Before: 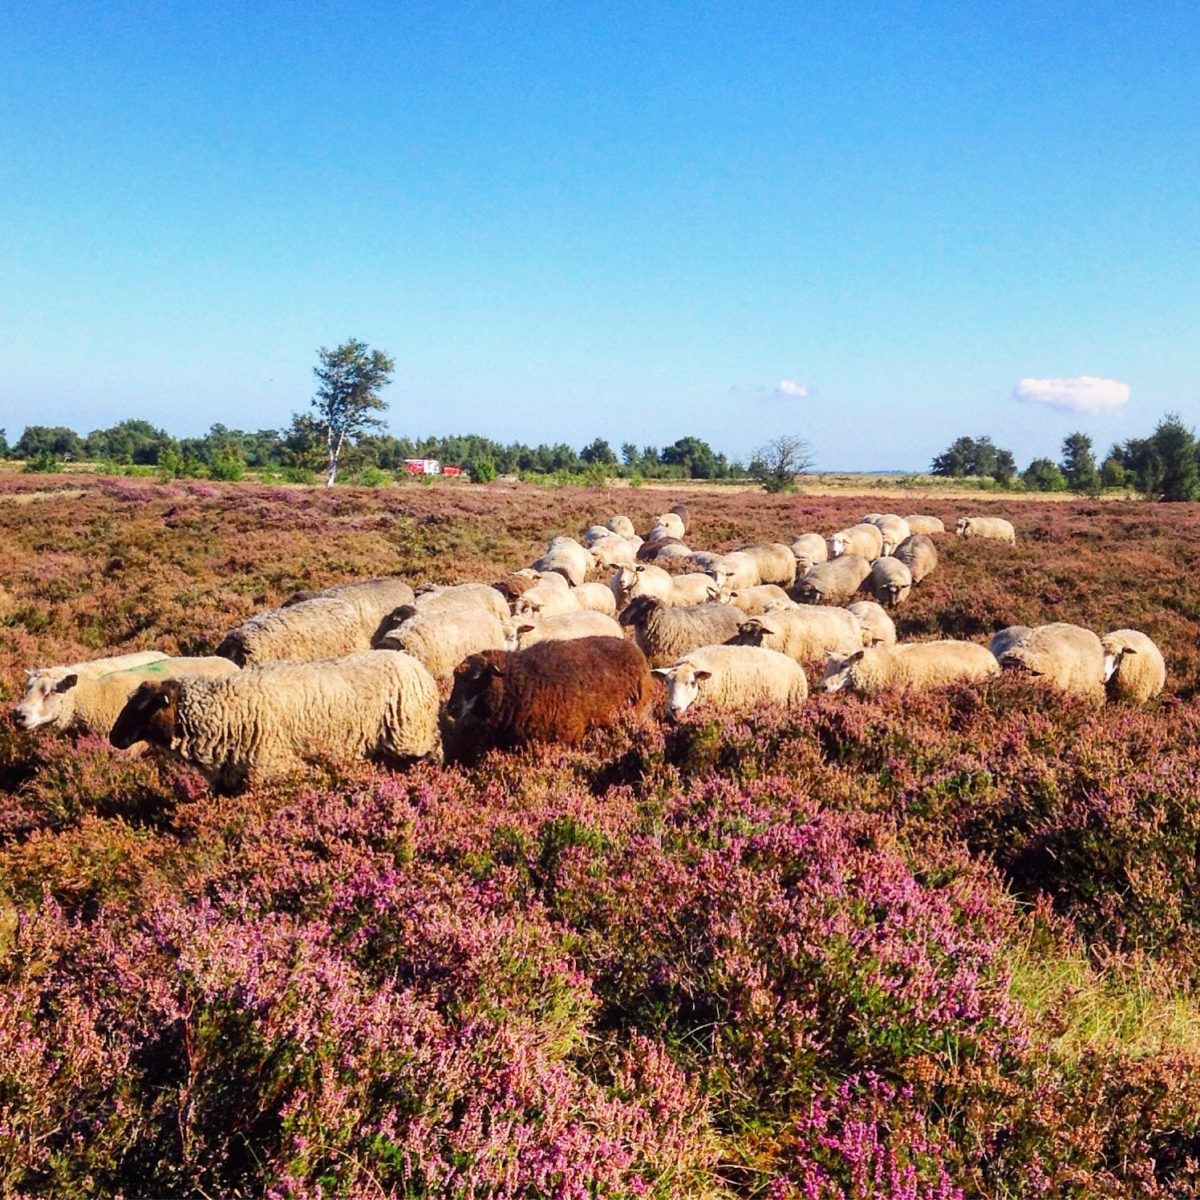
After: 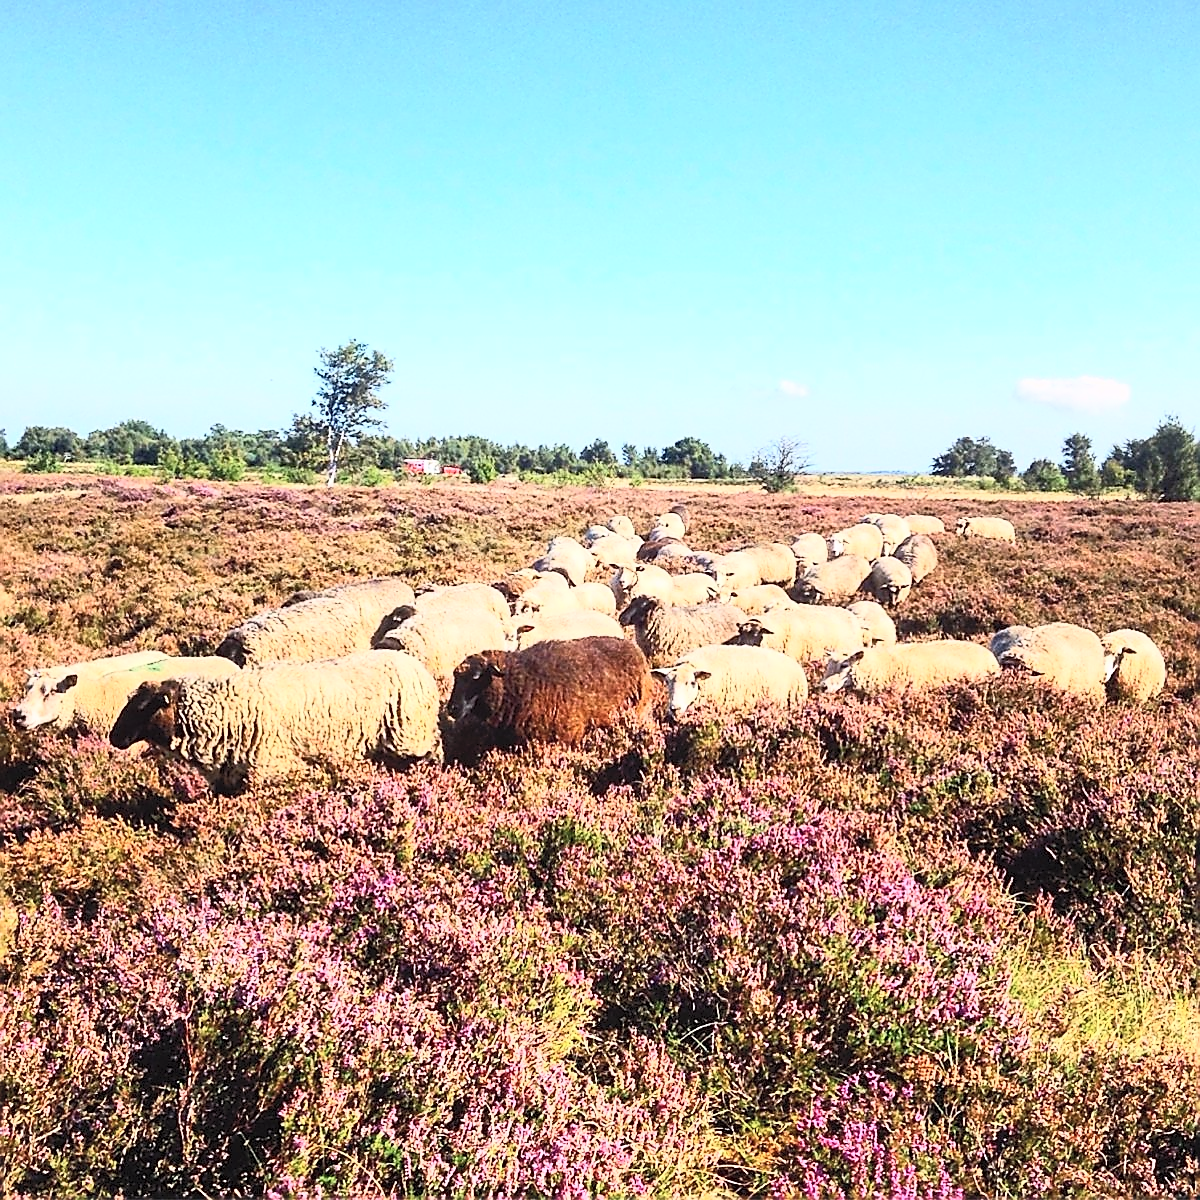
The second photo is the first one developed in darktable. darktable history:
exposure: exposure -0.072 EV, compensate highlight preservation false
contrast brightness saturation: contrast 0.39, brightness 0.53
sharpen: radius 1.4, amount 1.25, threshold 0.7
